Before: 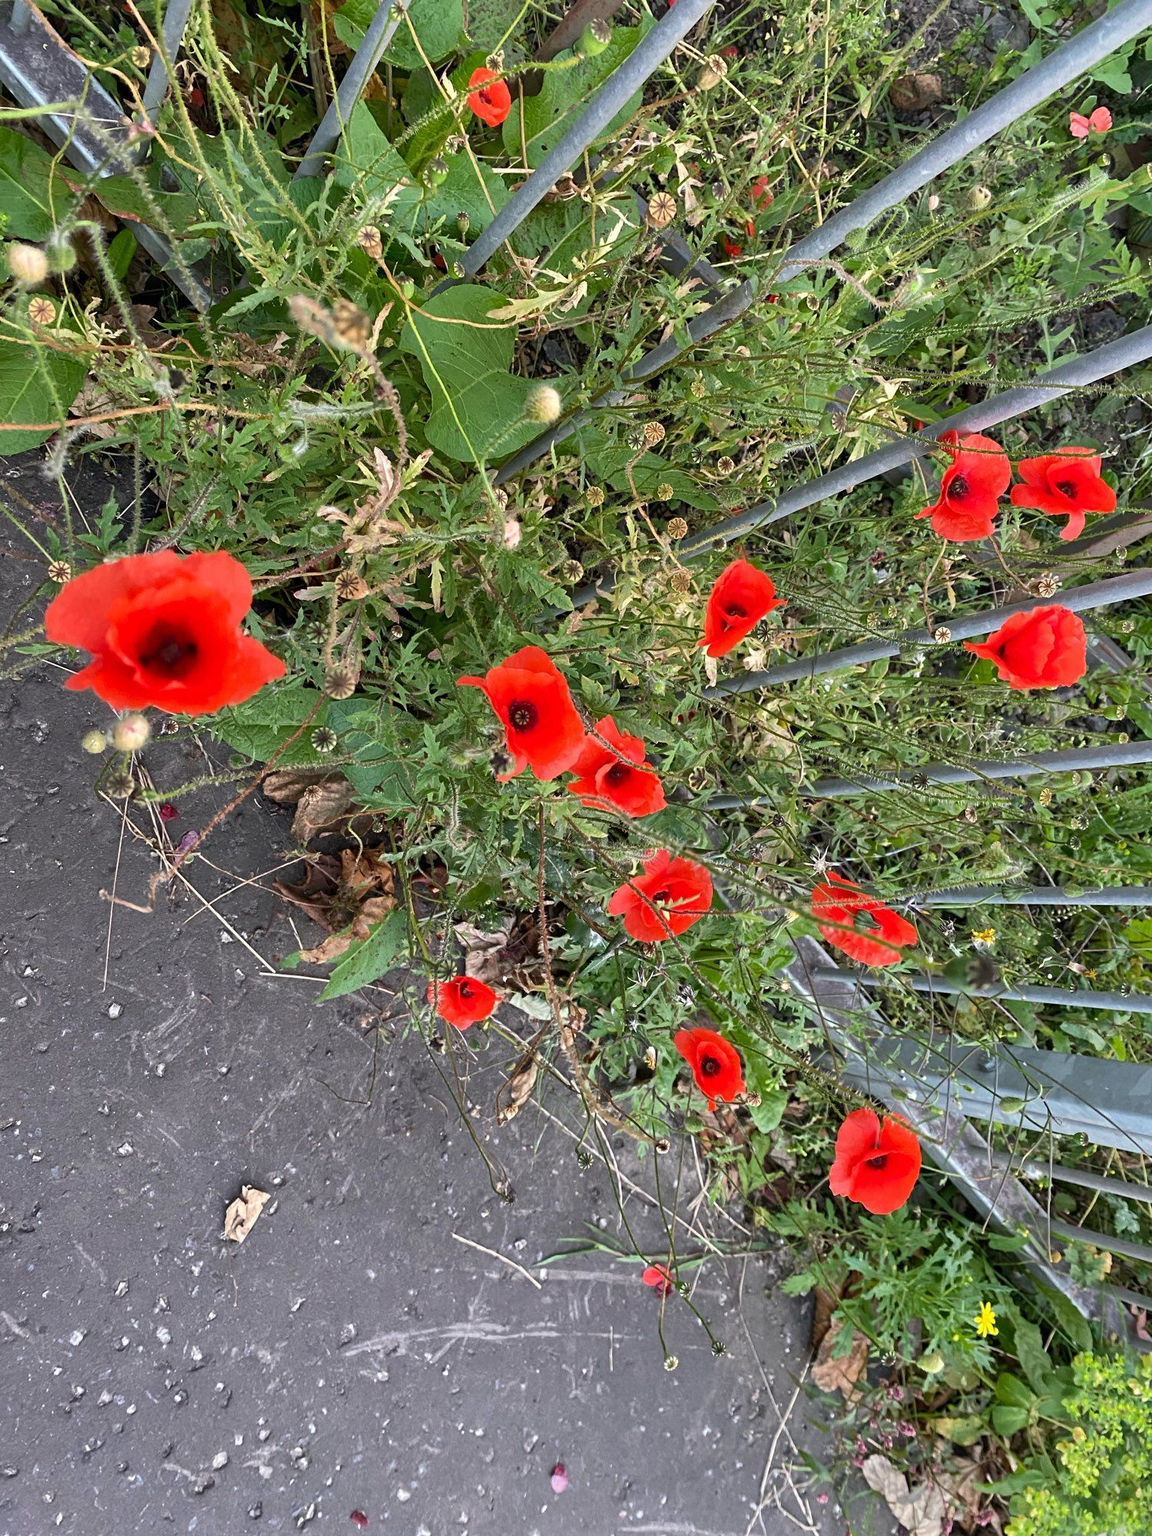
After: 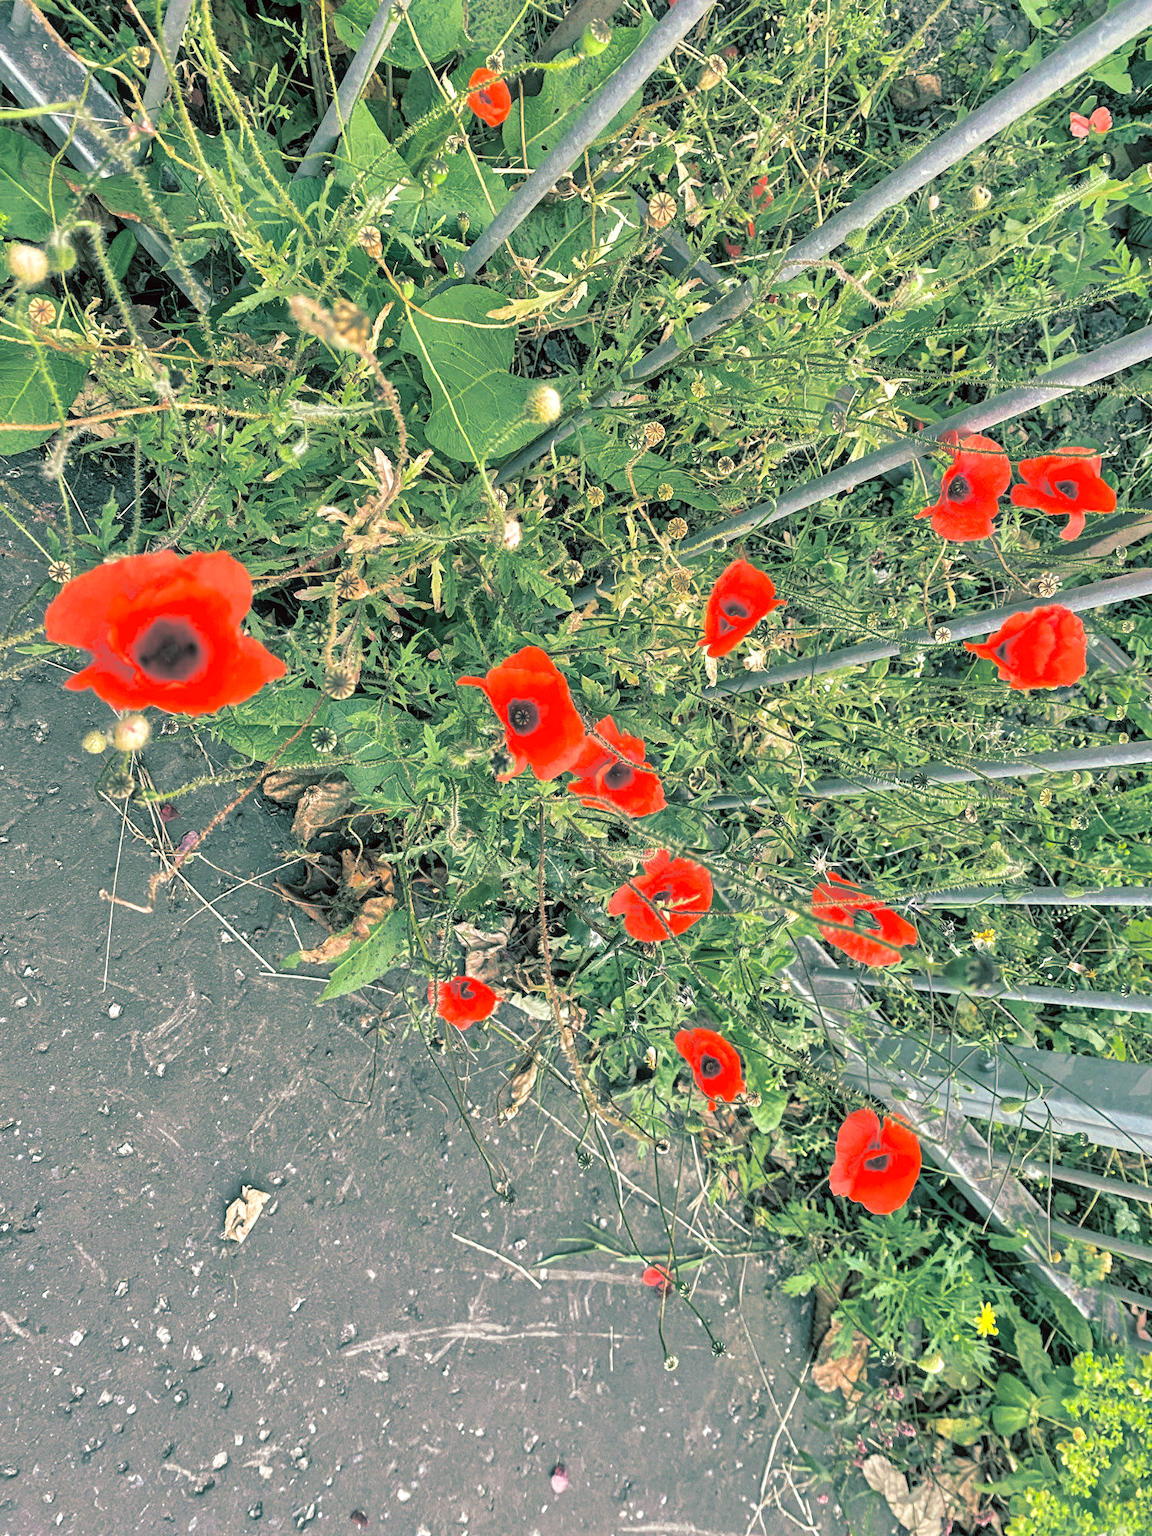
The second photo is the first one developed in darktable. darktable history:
split-toning: shadows › hue 186.43°, highlights › hue 49.29°, compress 30.29%
tone equalizer: -7 EV 0.15 EV, -6 EV 0.6 EV, -5 EV 1.15 EV, -4 EV 1.33 EV, -3 EV 1.15 EV, -2 EV 0.6 EV, -1 EV 0.15 EV, mask exposure compensation -0.5 EV
color balance: lift [1.001, 1.007, 1, 0.993], gamma [1.023, 1.026, 1.01, 0.974], gain [0.964, 1.059, 1.073, 0.927]
local contrast: on, module defaults
